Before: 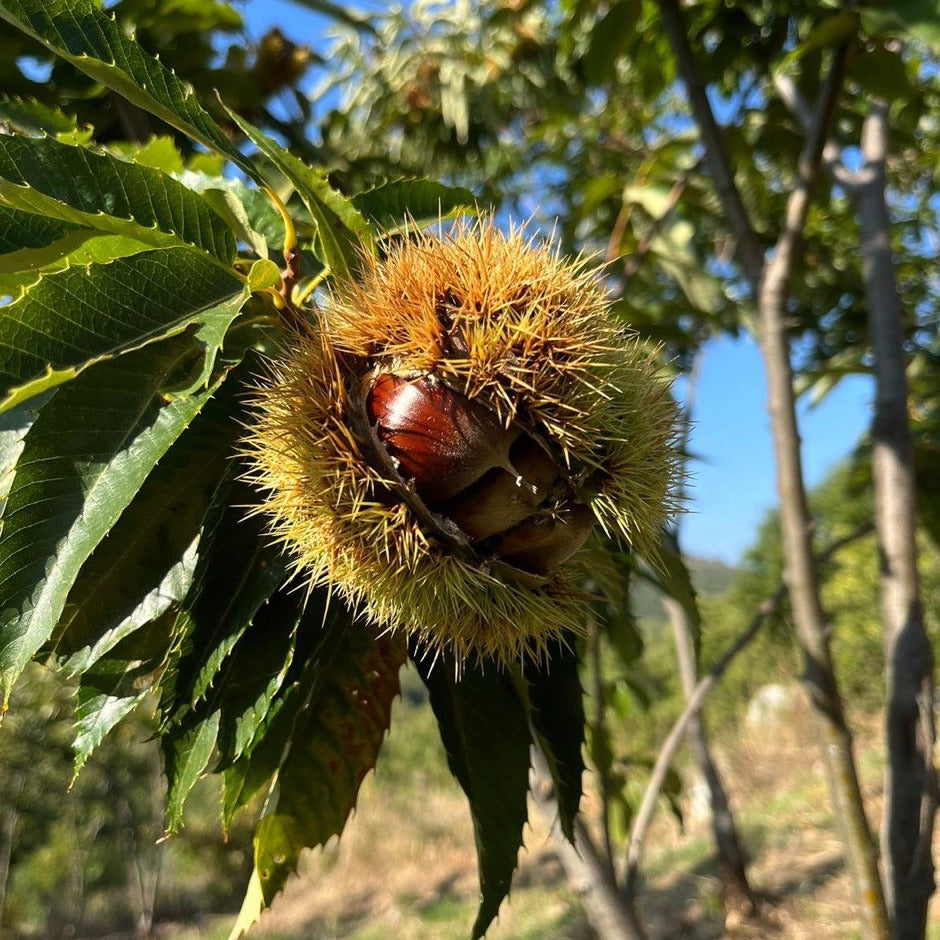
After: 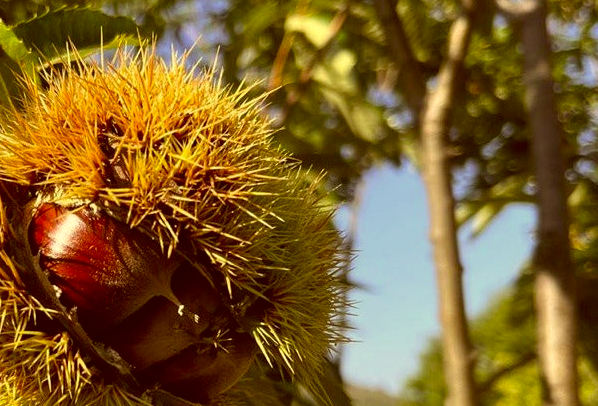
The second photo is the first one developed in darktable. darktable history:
white balance: red 0.988, blue 1.017
crop: left 36.005%, top 18.293%, right 0.31%, bottom 38.444%
color correction: highlights a* 1.12, highlights b* 24.26, shadows a* 15.58, shadows b* 24.26
